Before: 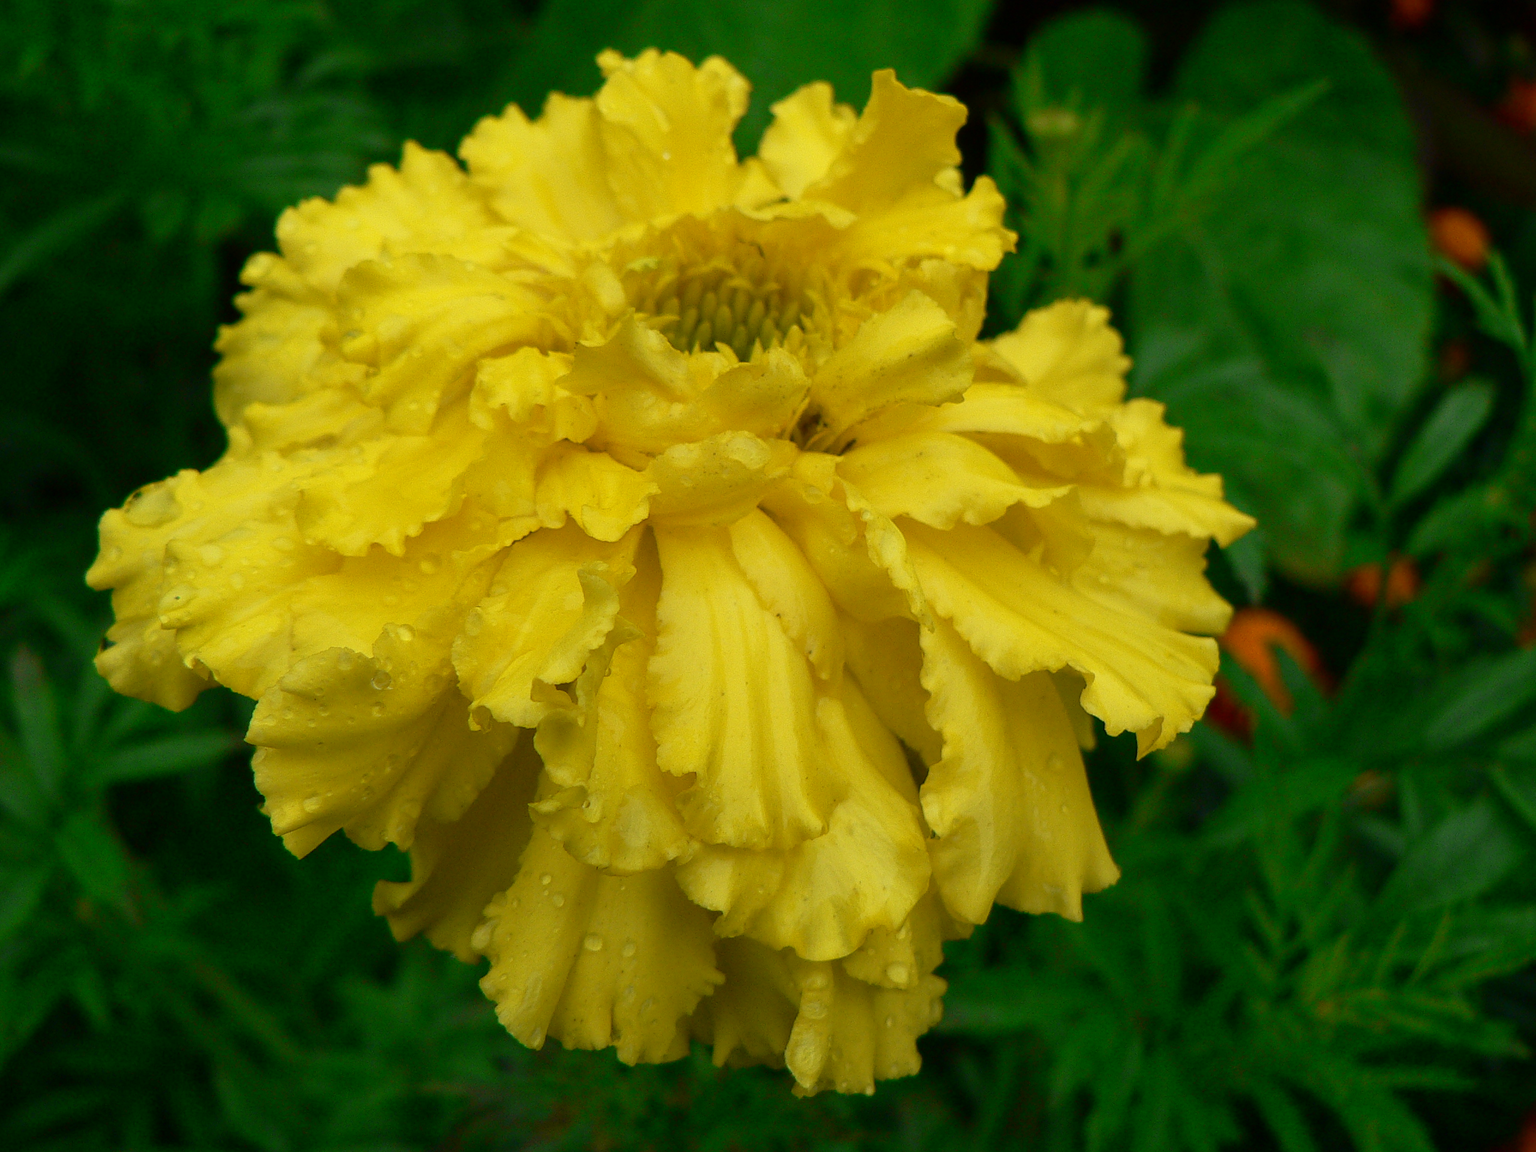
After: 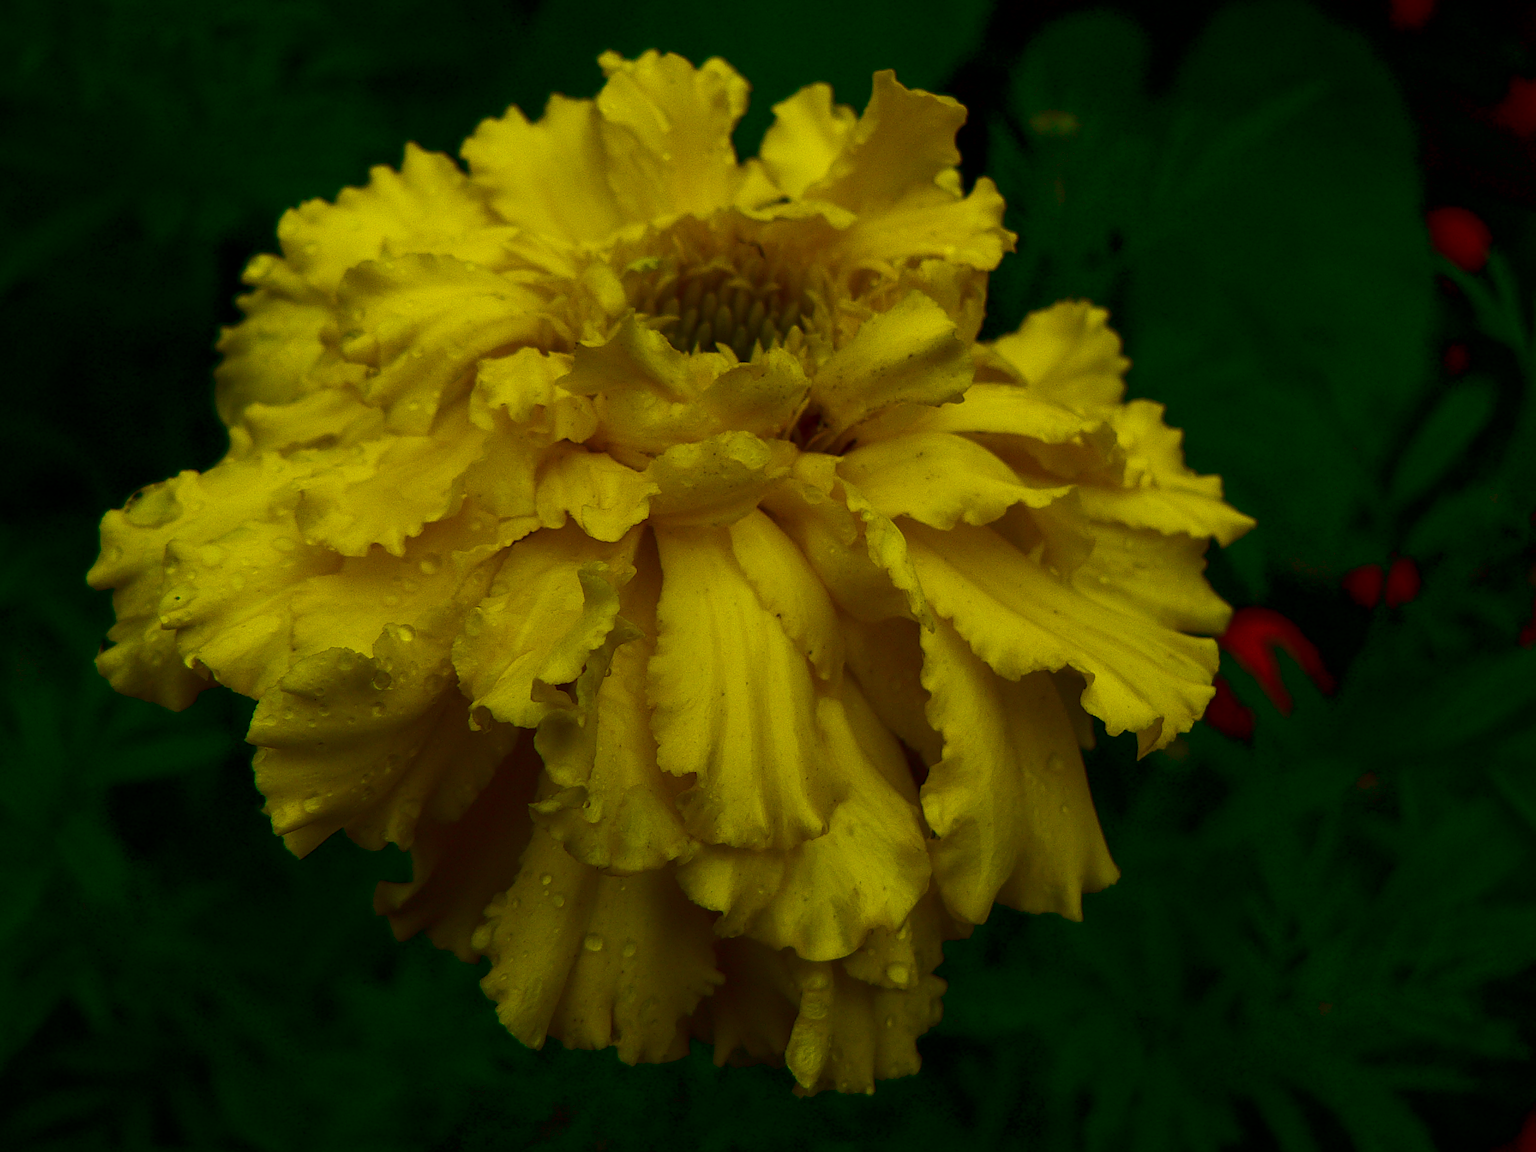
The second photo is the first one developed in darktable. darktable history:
contrast brightness saturation: contrast 0.09, brightness -0.57, saturation 0.173
